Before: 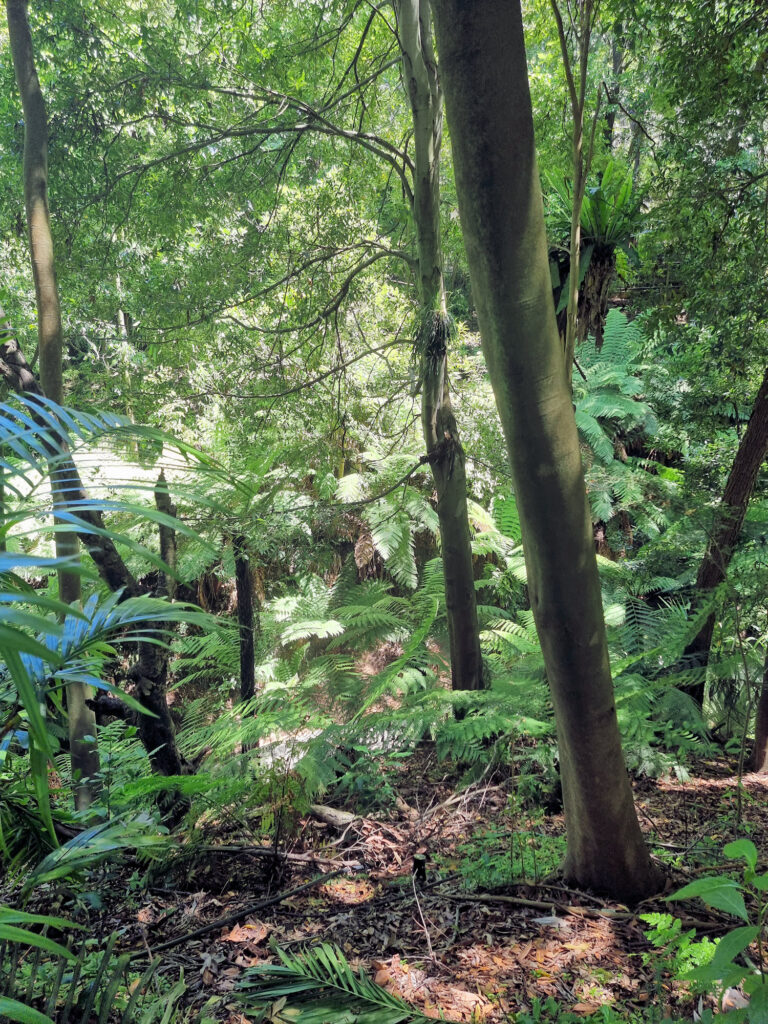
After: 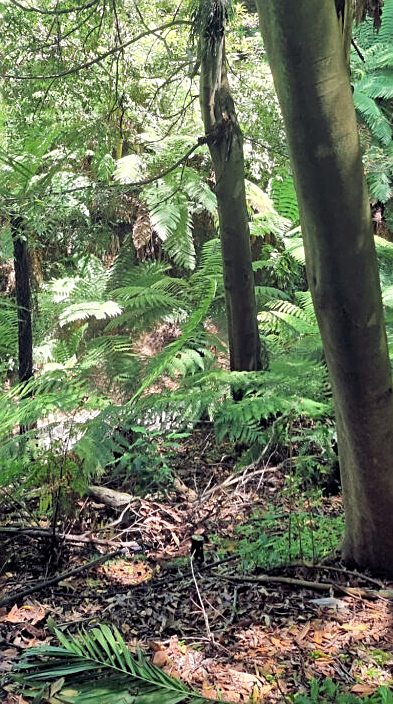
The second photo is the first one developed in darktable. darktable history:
exposure: exposure 0.2 EV, compensate exposure bias true, compensate highlight preservation false
sharpen: on, module defaults
crop and rotate: left 28.934%, top 31.185%, right 19.815%
